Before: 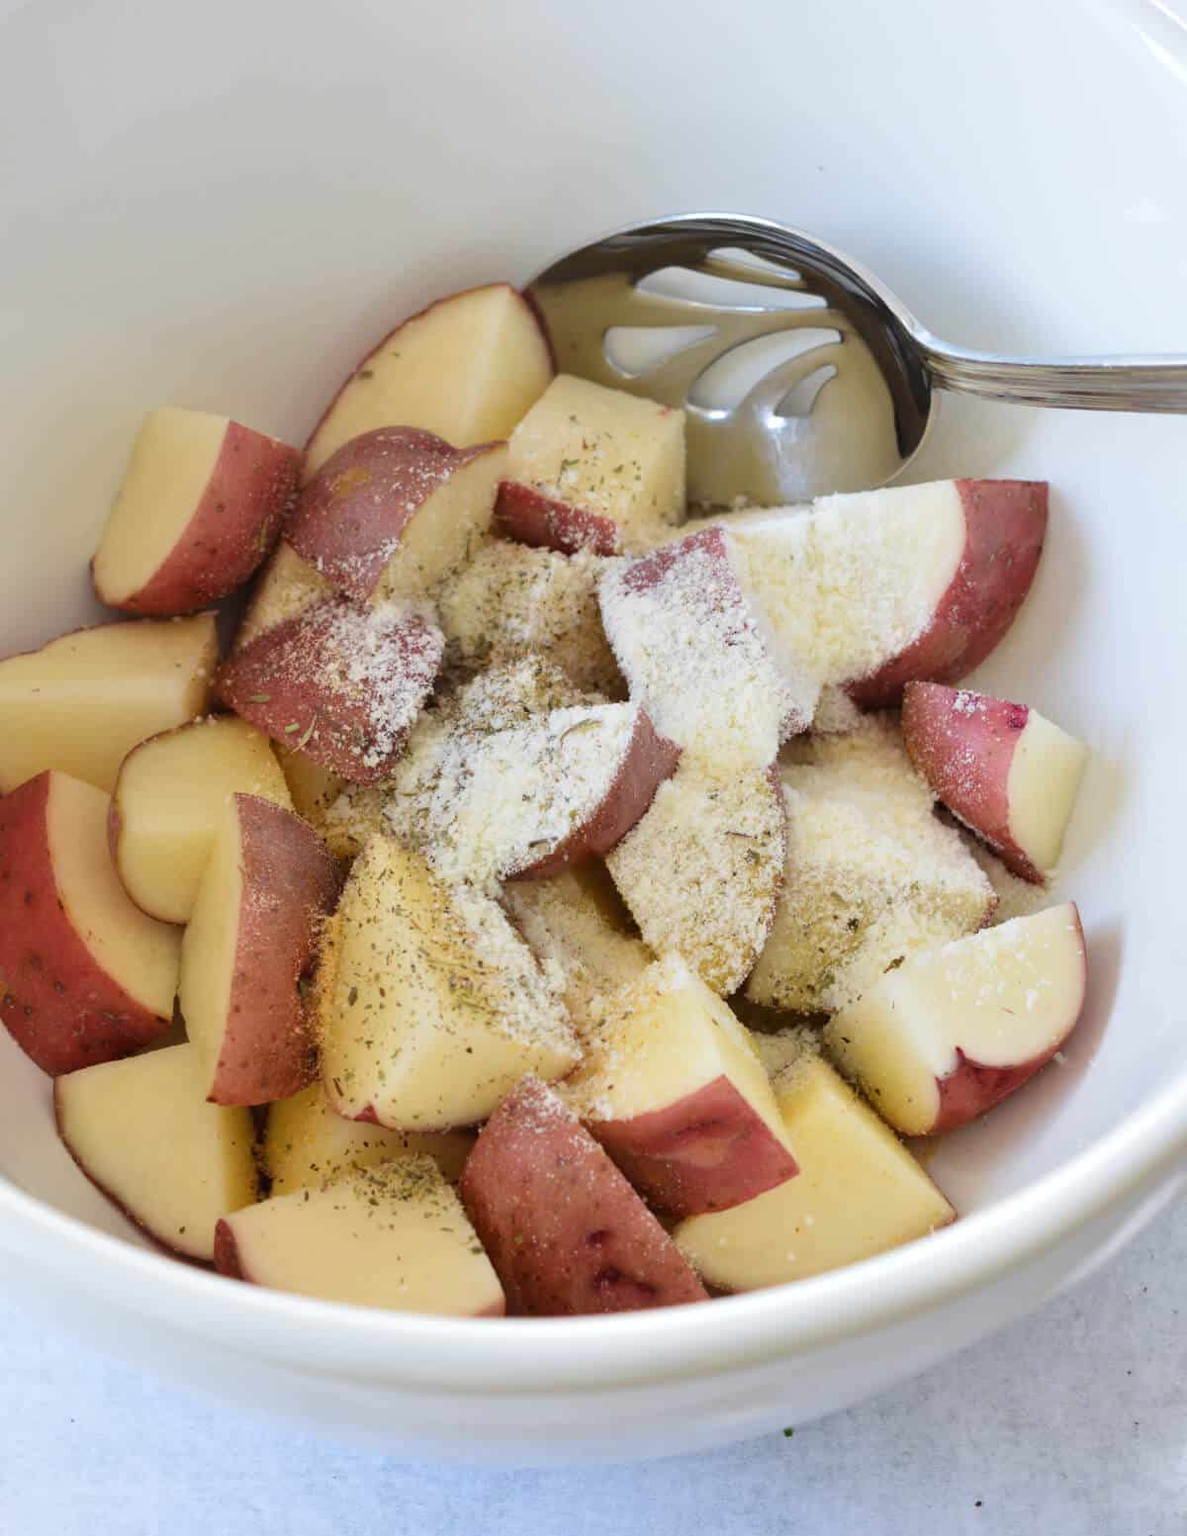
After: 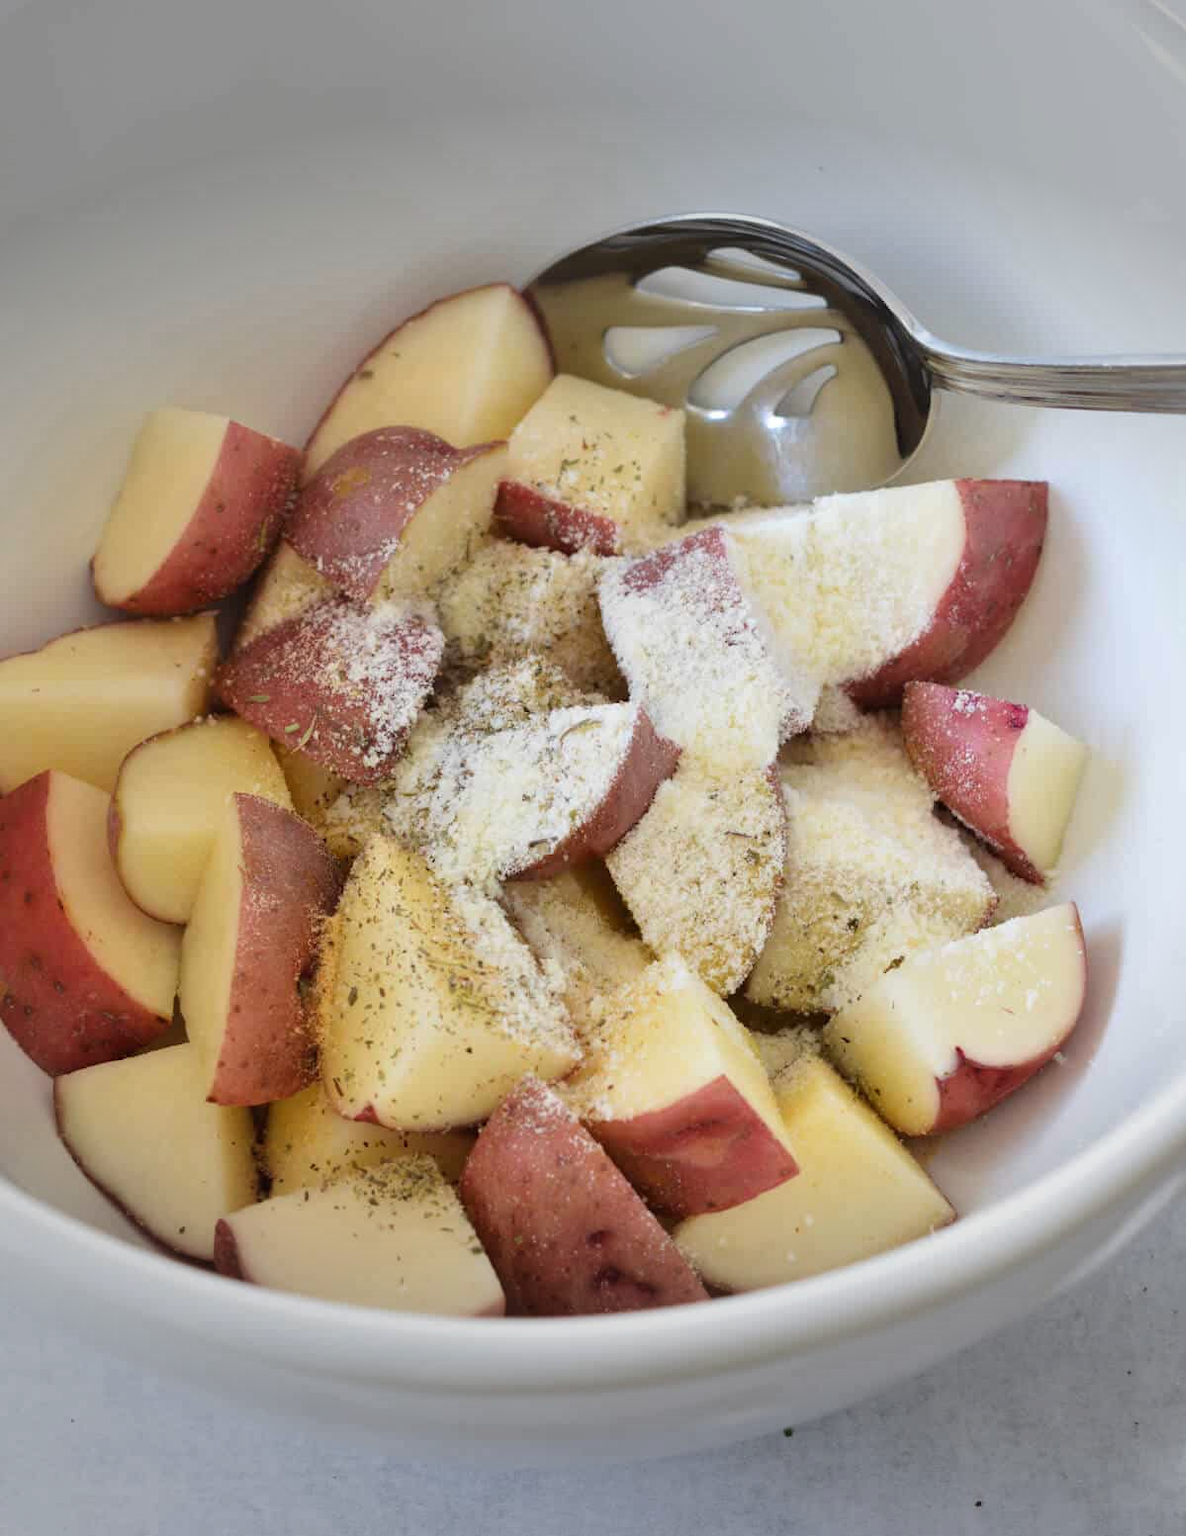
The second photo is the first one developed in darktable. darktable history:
vignetting: fall-off start 78.84%, width/height ratio 1.329
